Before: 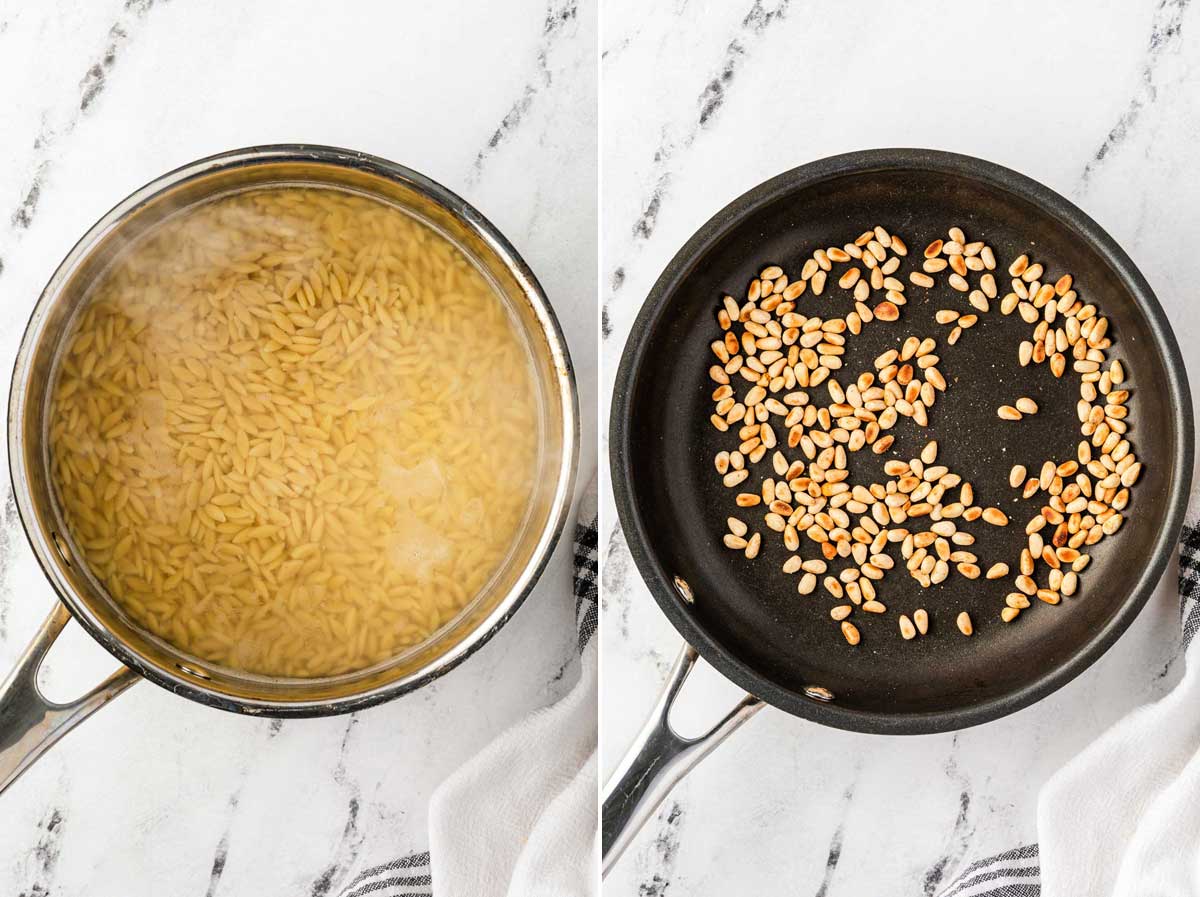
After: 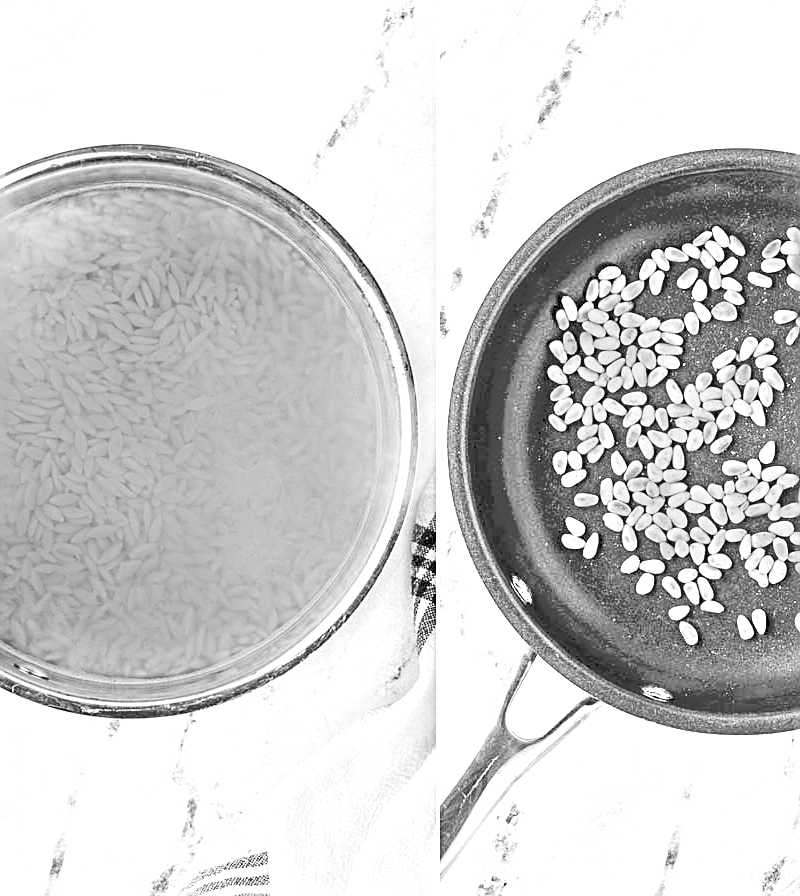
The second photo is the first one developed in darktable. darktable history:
white balance: red 4.26, blue 1.802
monochrome: a -4.13, b 5.16, size 1
crop and rotate: left 13.537%, right 19.796%
exposure: exposure 0.636 EV, compensate highlight preservation false
tone curve: curves: ch0 [(0, 0) (0.003, 0.169) (0.011, 0.173) (0.025, 0.177) (0.044, 0.184) (0.069, 0.191) (0.1, 0.199) (0.136, 0.206) (0.177, 0.221) (0.224, 0.248) (0.277, 0.284) (0.335, 0.344) (0.399, 0.413) (0.468, 0.497) (0.543, 0.594) (0.623, 0.691) (0.709, 0.779) (0.801, 0.868) (0.898, 0.931) (1, 1)], preserve colors none
tone equalizer: -8 EV -0.528 EV, -7 EV -0.319 EV, -6 EV -0.083 EV, -5 EV 0.413 EV, -4 EV 0.985 EV, -3 EV 0.791 EV, -2 EV -0.01 EV, -1 EV 0.14 EV, +0 EV -0.012 EV, smoothing 1
sharpen: on, module defaults
